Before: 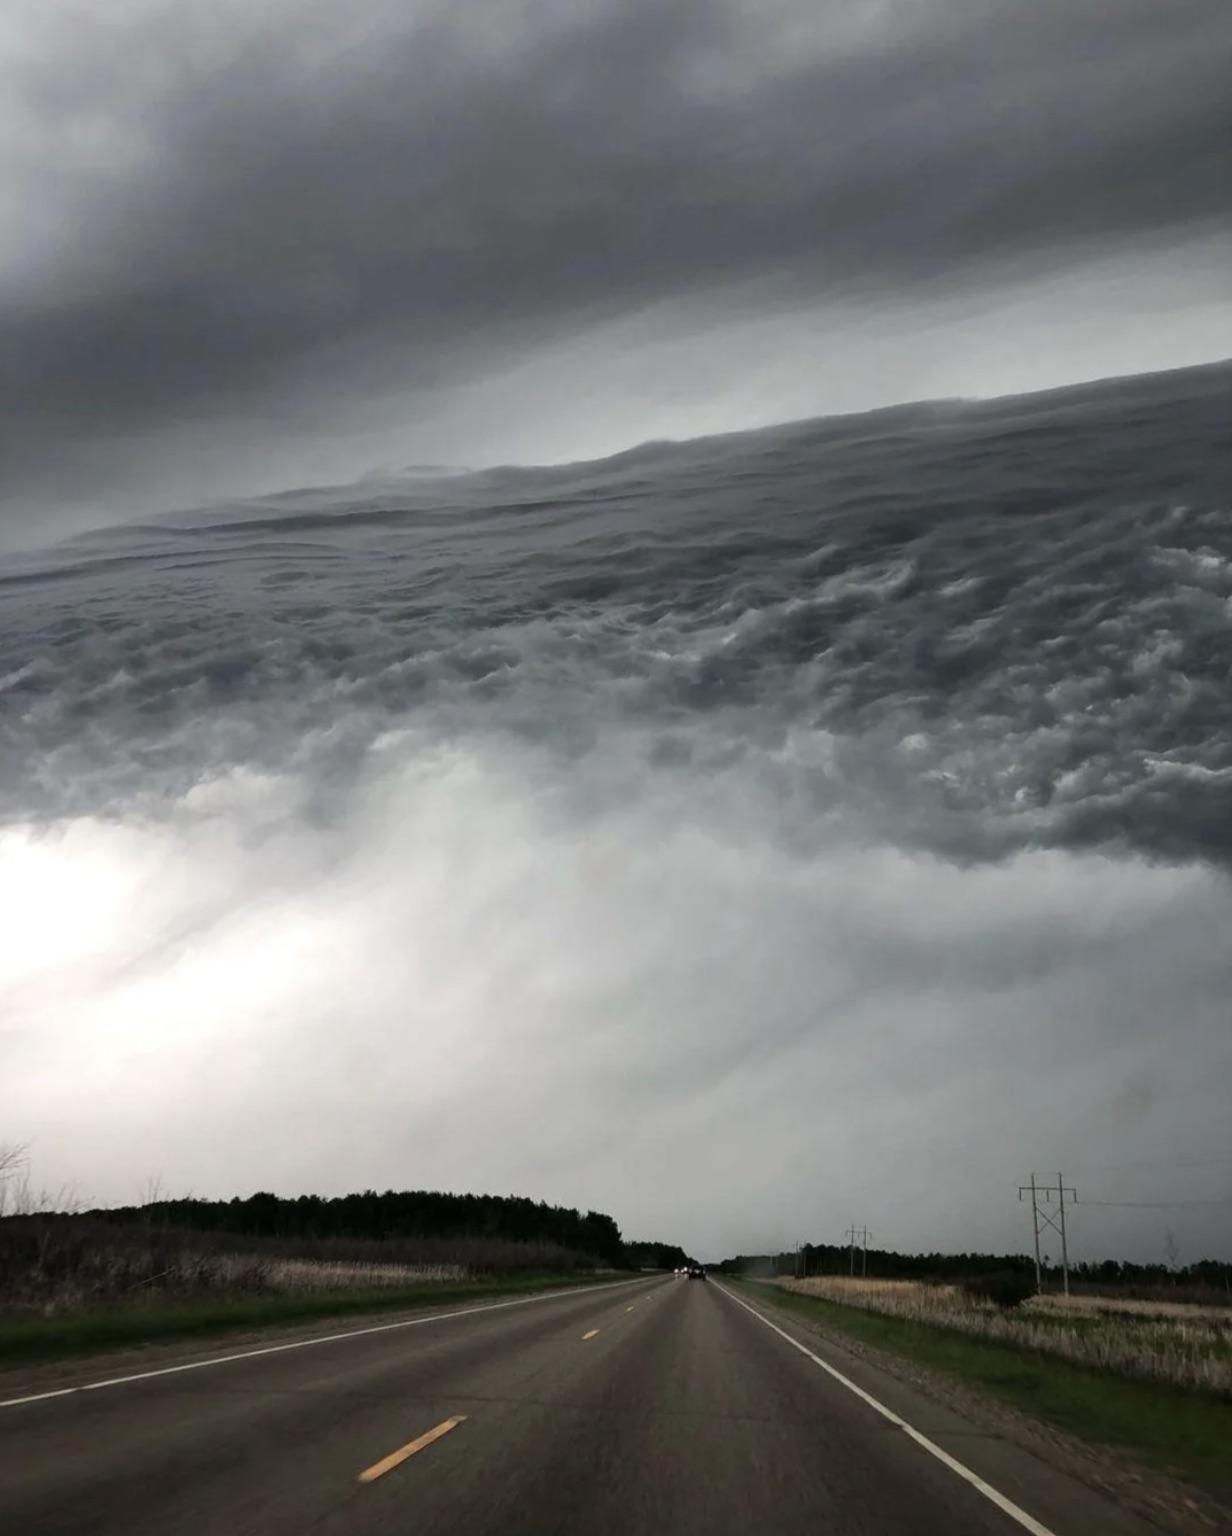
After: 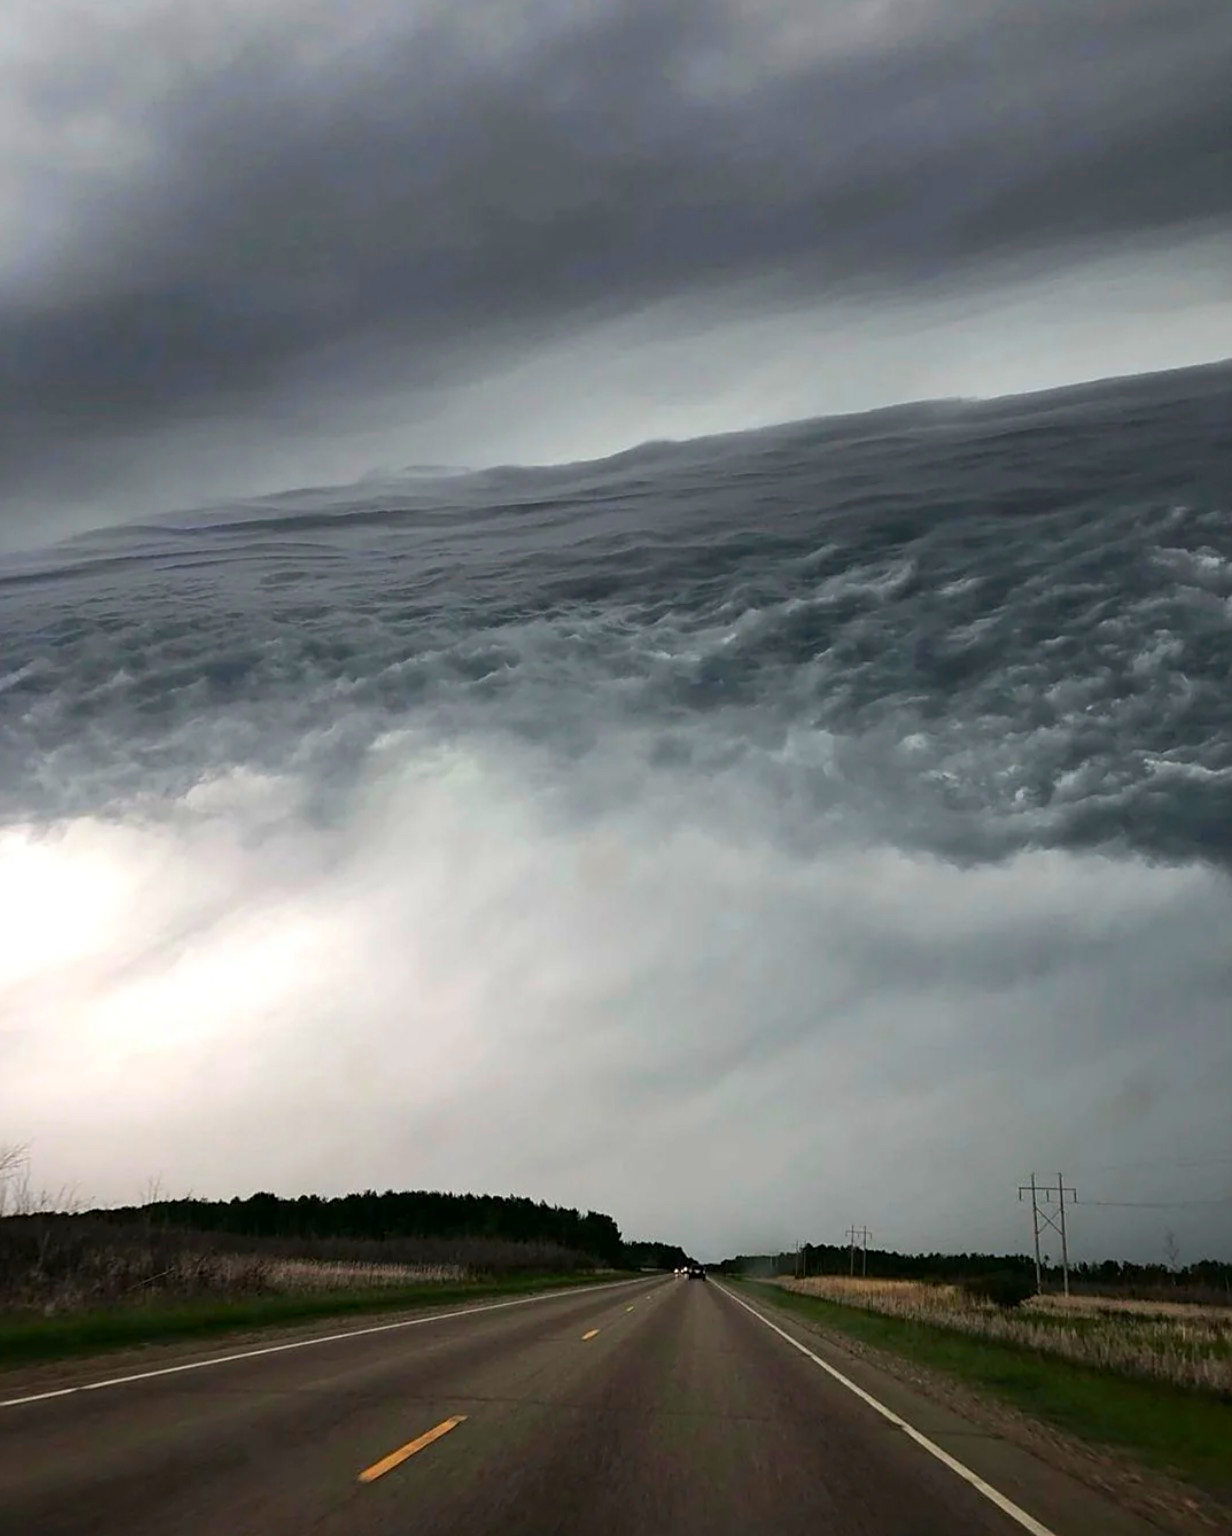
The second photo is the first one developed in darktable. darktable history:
color zones: curves: ch1 [(0, -0.014) (0.143, -0.013) (0.286, -0.013) (0.429, -0.016) (0.571, -0.019) (0.714, -0.015) (0.857, 0.002) (1, -0.014)], mix -136.05%
sharpen: on, module defaults
